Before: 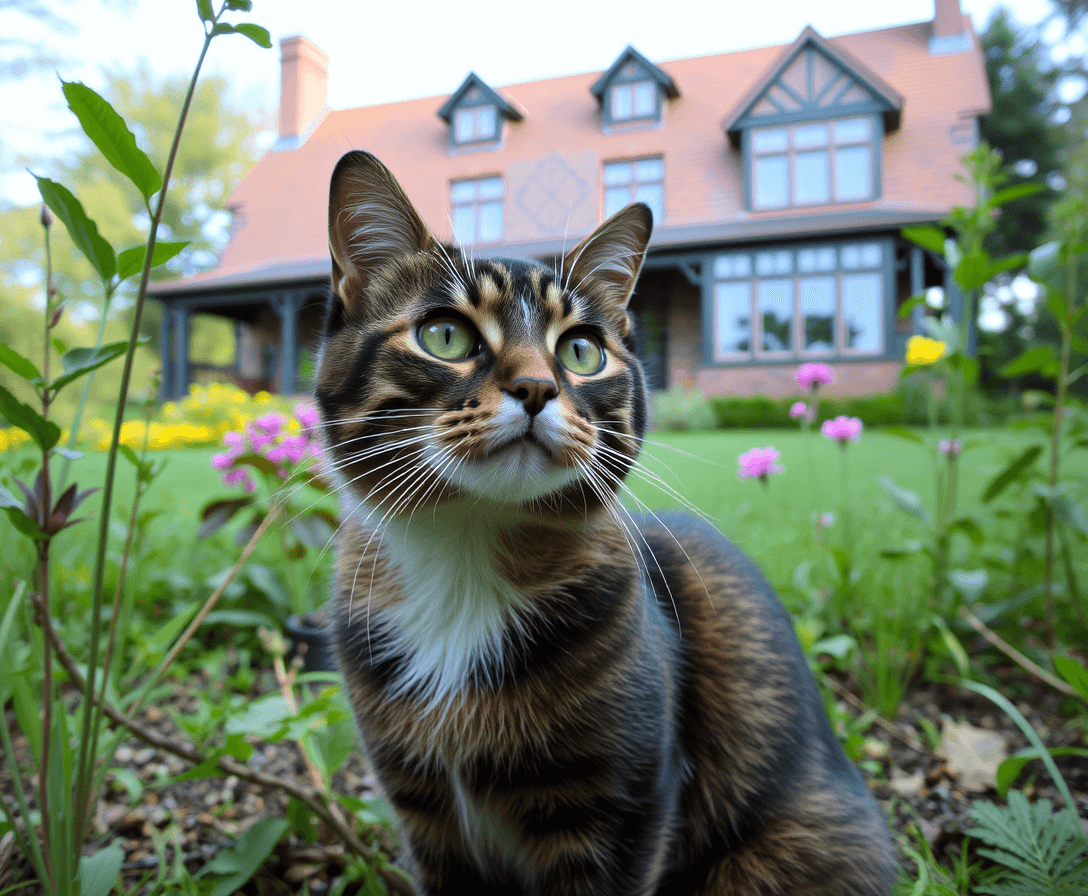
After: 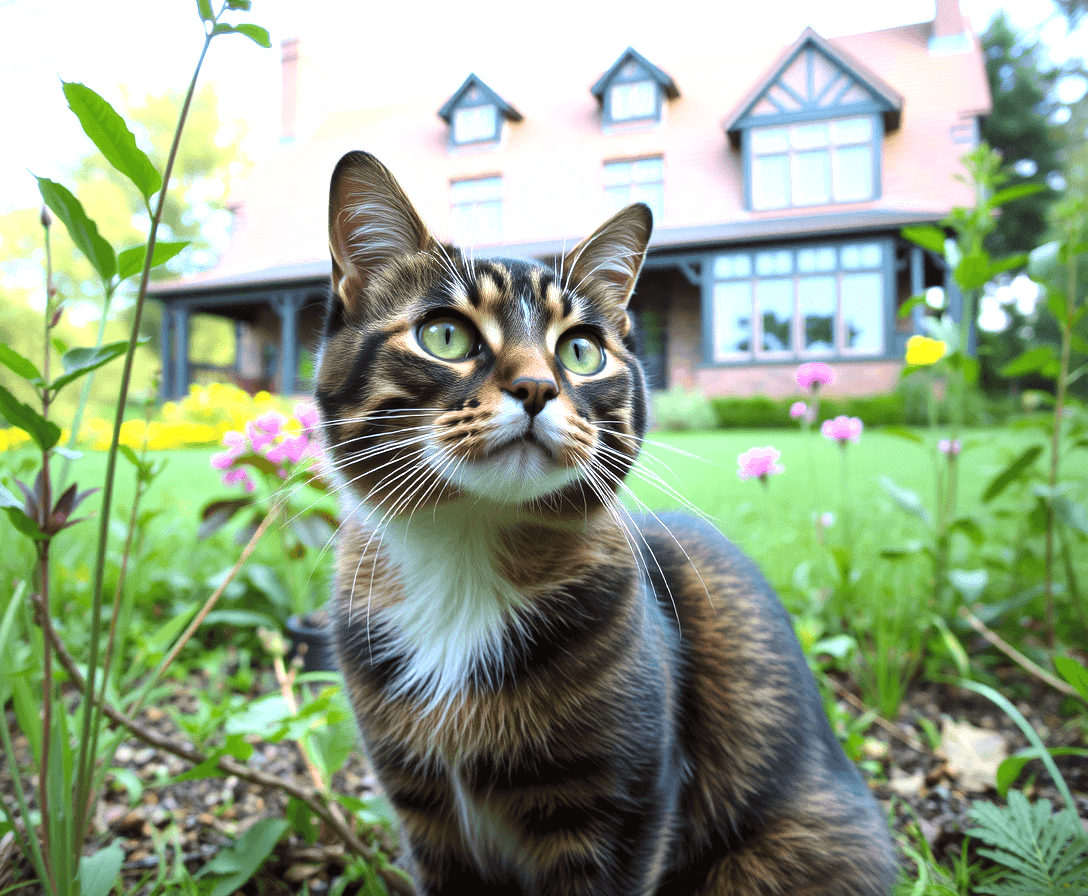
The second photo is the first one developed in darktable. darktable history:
exposure: black level correction -0.001, exposure 0.9 EV, compensate exposure bias true, compensate highlight preservation false
base curve: curves: ch0 [(0, 0) (0.297, 0.298) (1, 1)], preserve colors none
